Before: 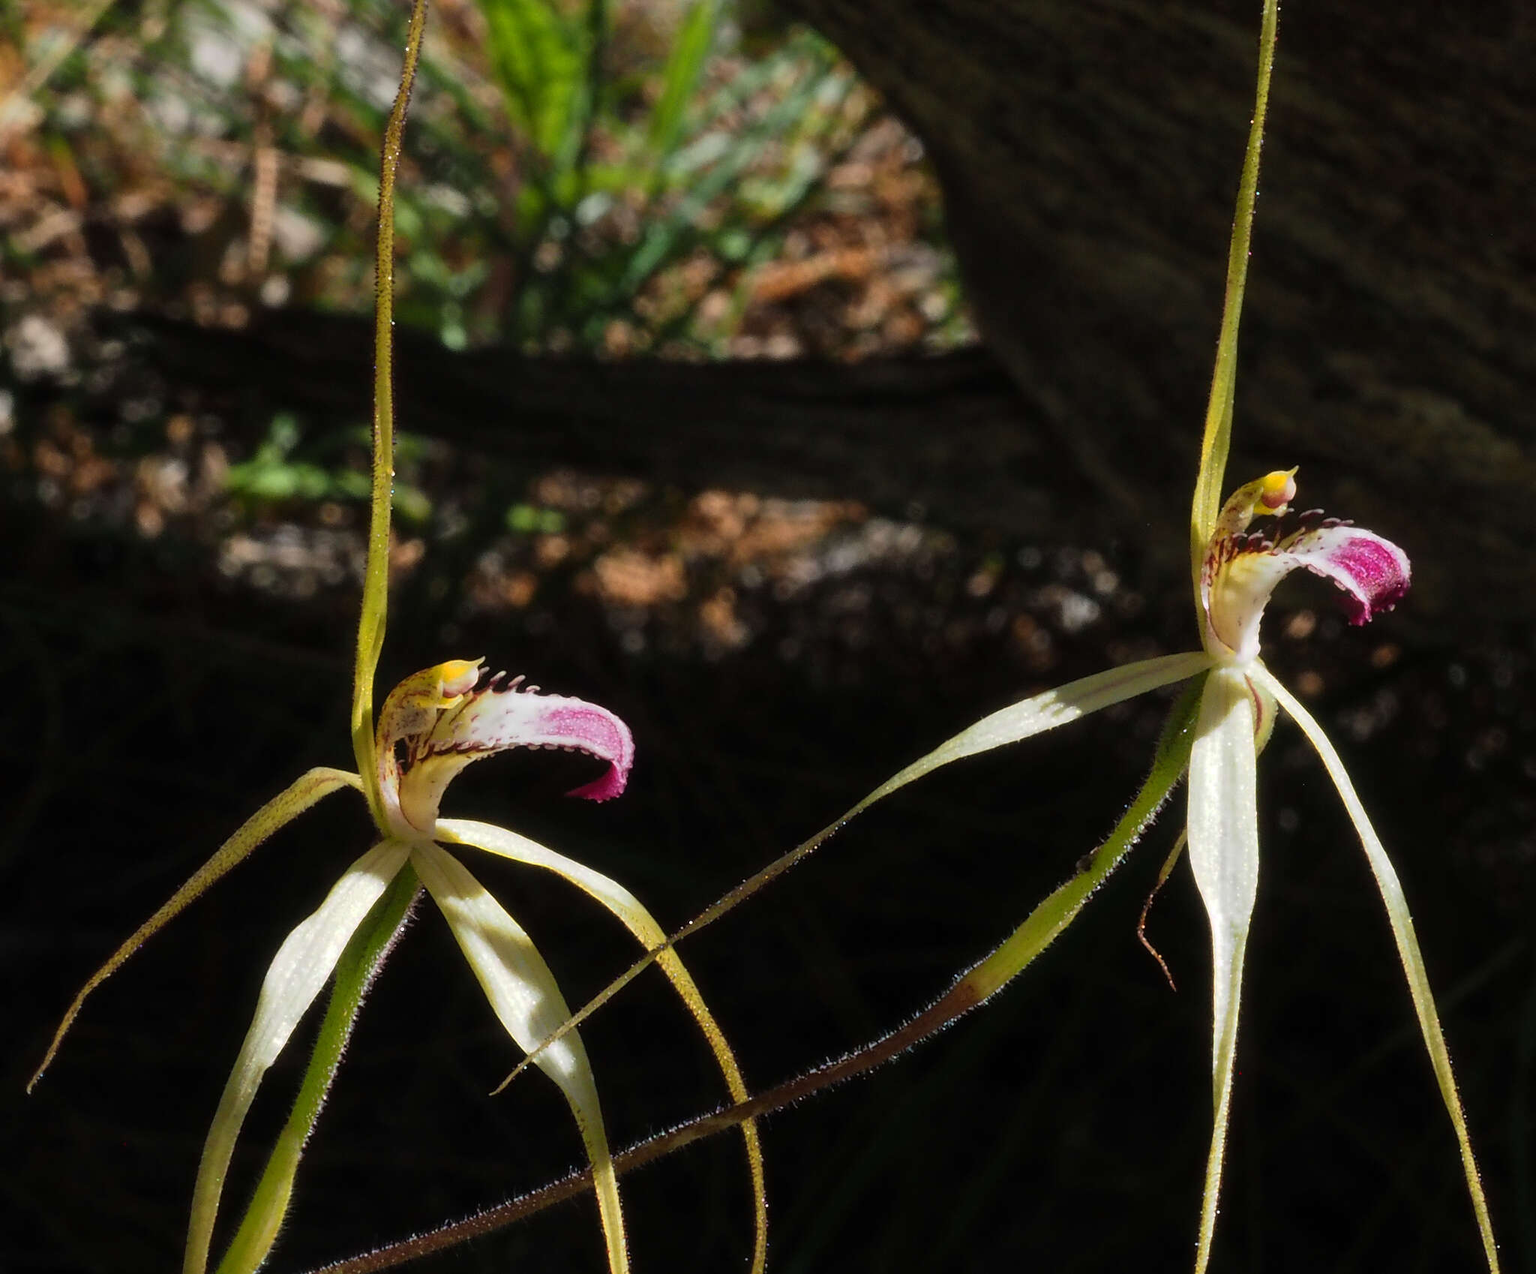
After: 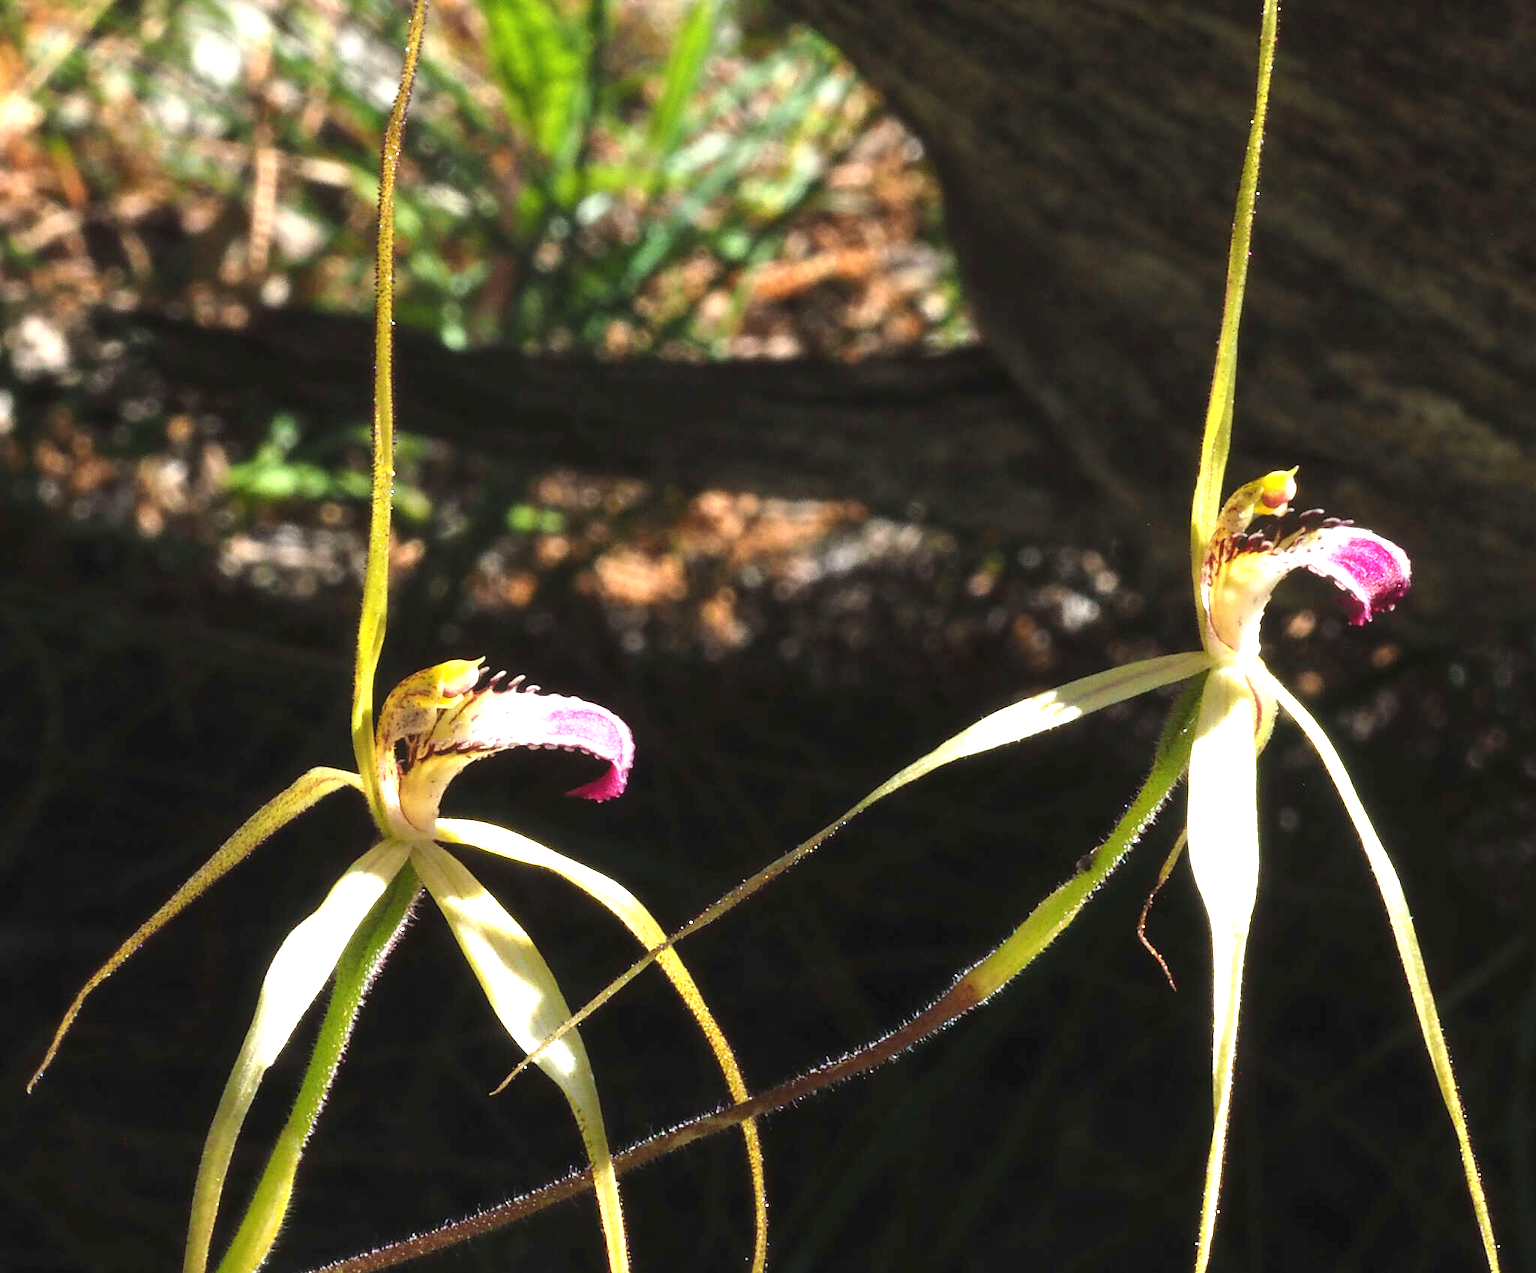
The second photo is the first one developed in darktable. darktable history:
exposure: black level correction -0.002, exposure 1.356 EV, compensate exposure bias true, compensate highlight preservation false
